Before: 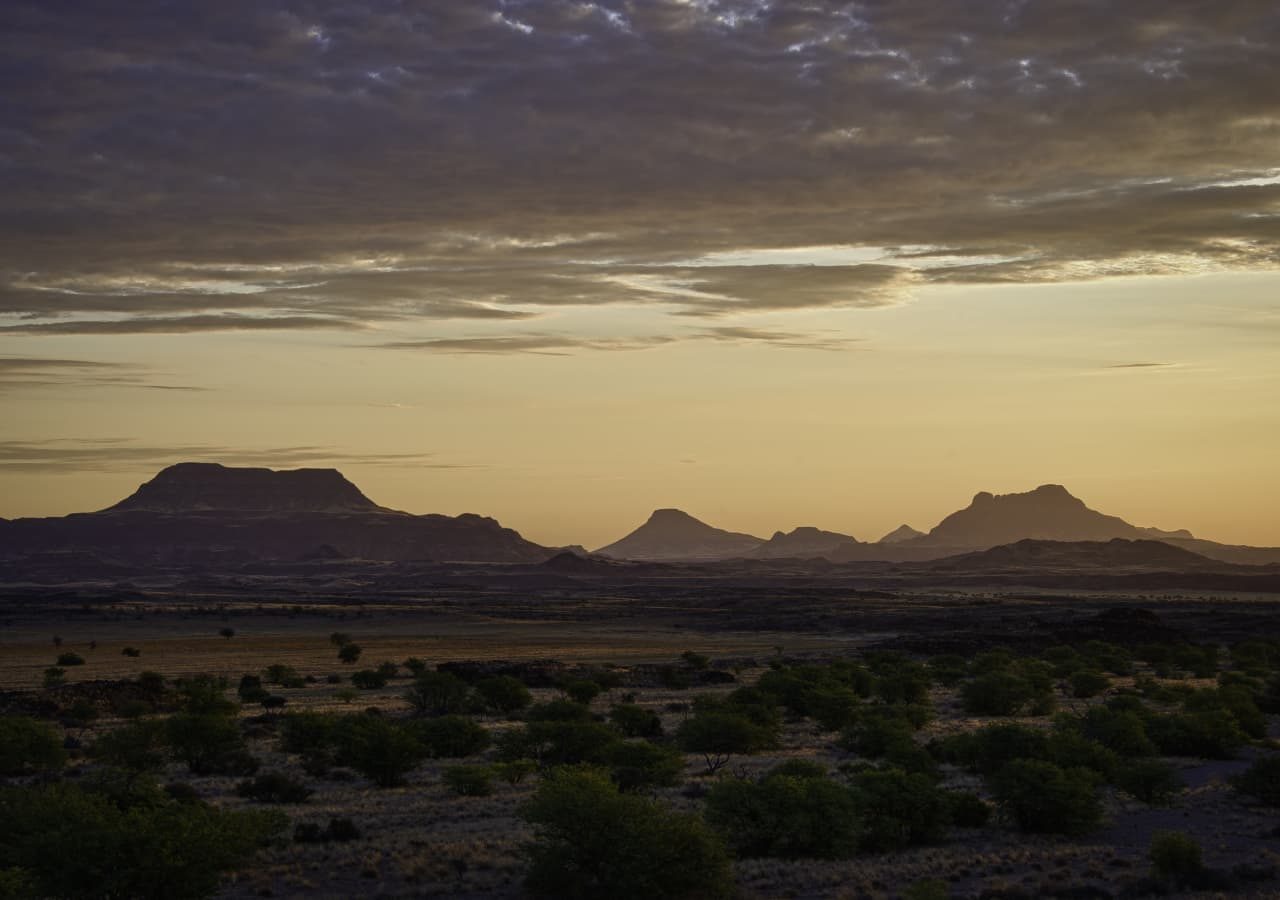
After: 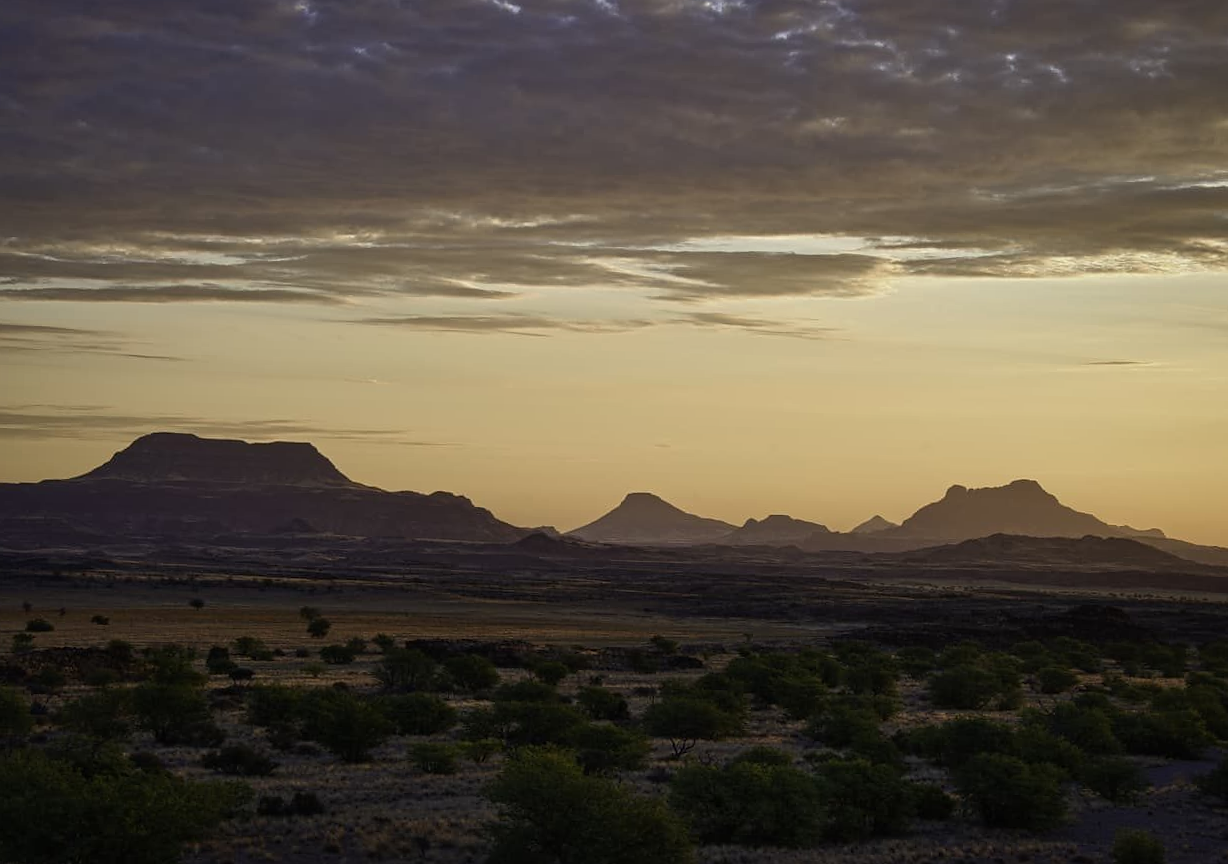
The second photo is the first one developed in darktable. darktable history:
sharpen: radius 1
tone equalizer: on, module defaults
crop and rotate: angle -1.69°
